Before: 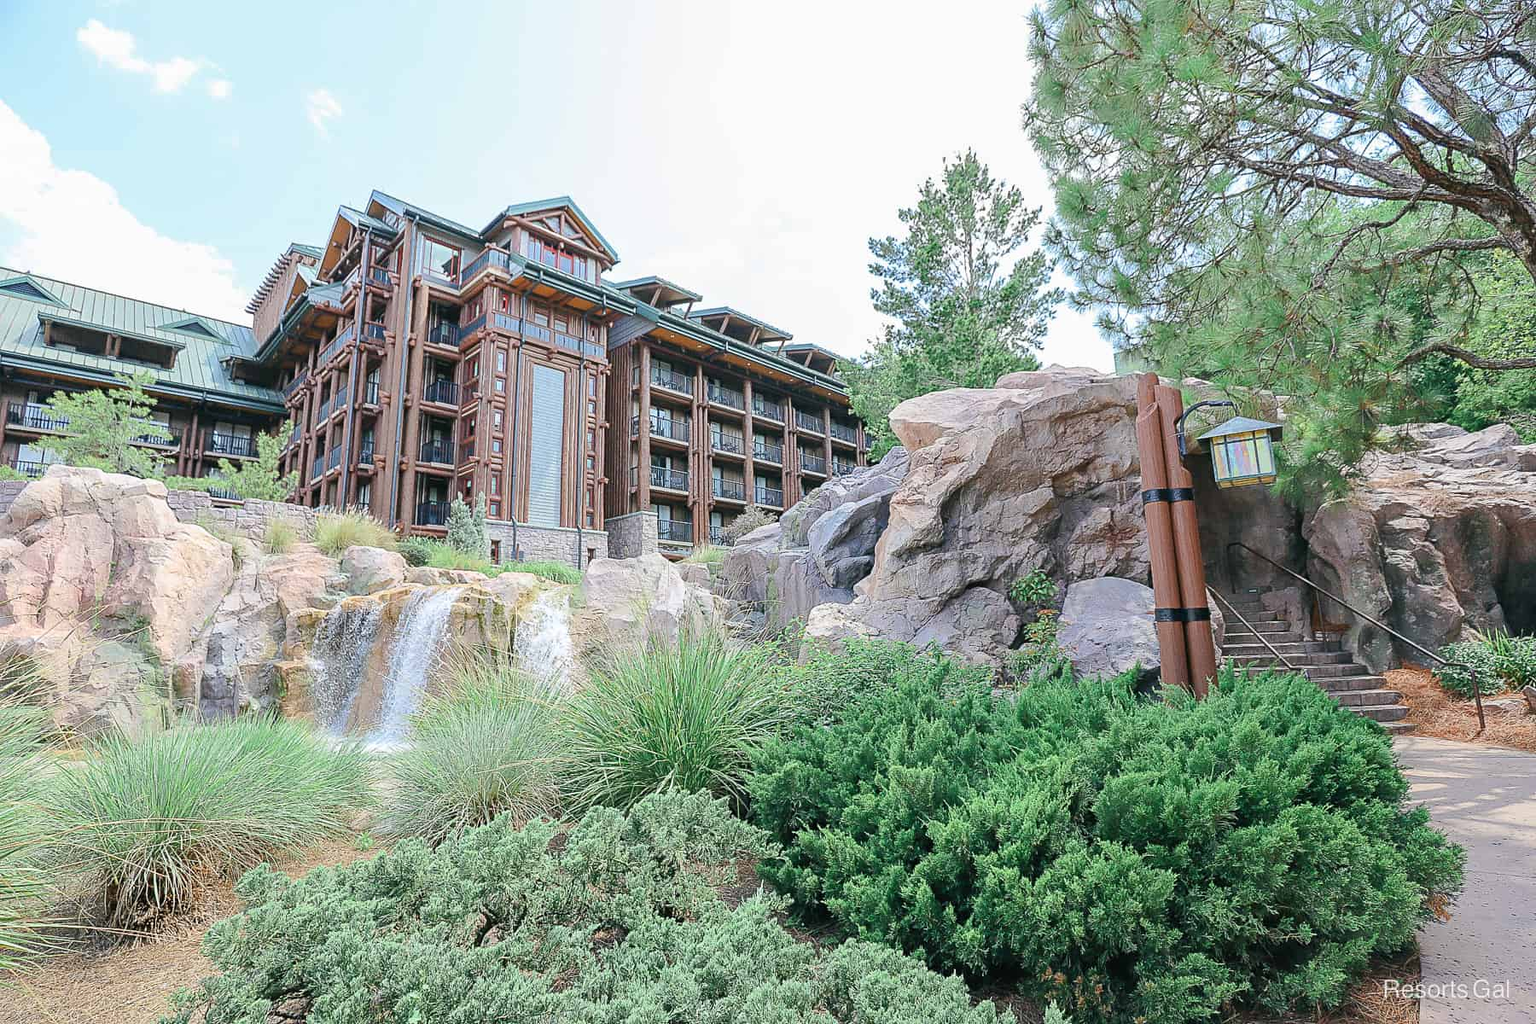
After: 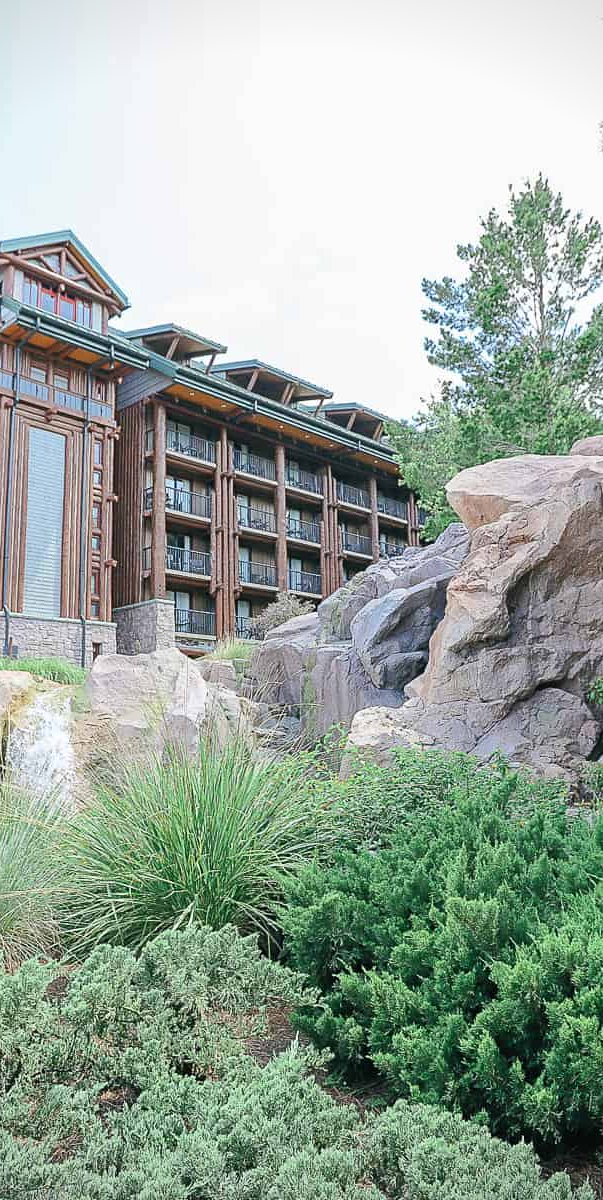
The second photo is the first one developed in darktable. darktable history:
vignetting: fall-off start 91.89%, center (-0.011, 0)
crop: left 33.113%, right 33.344%
